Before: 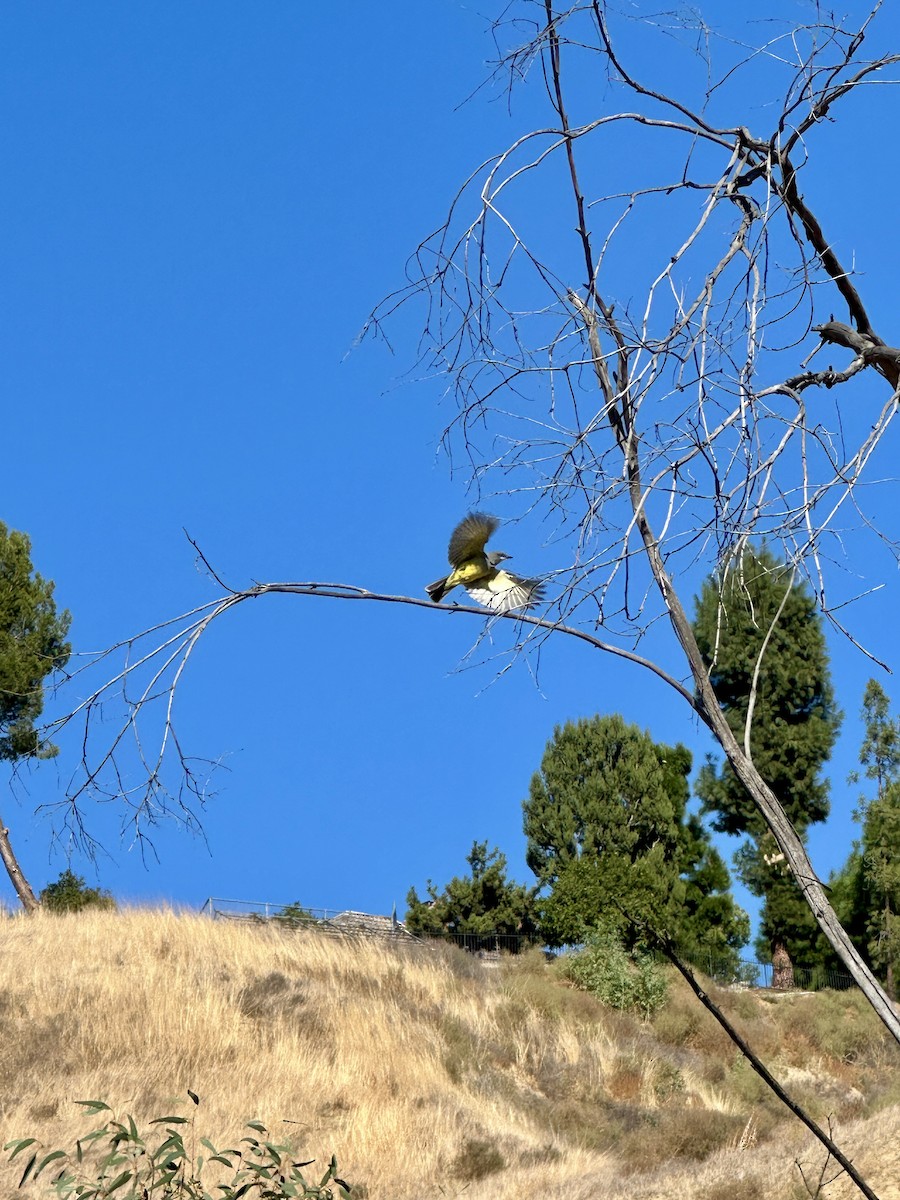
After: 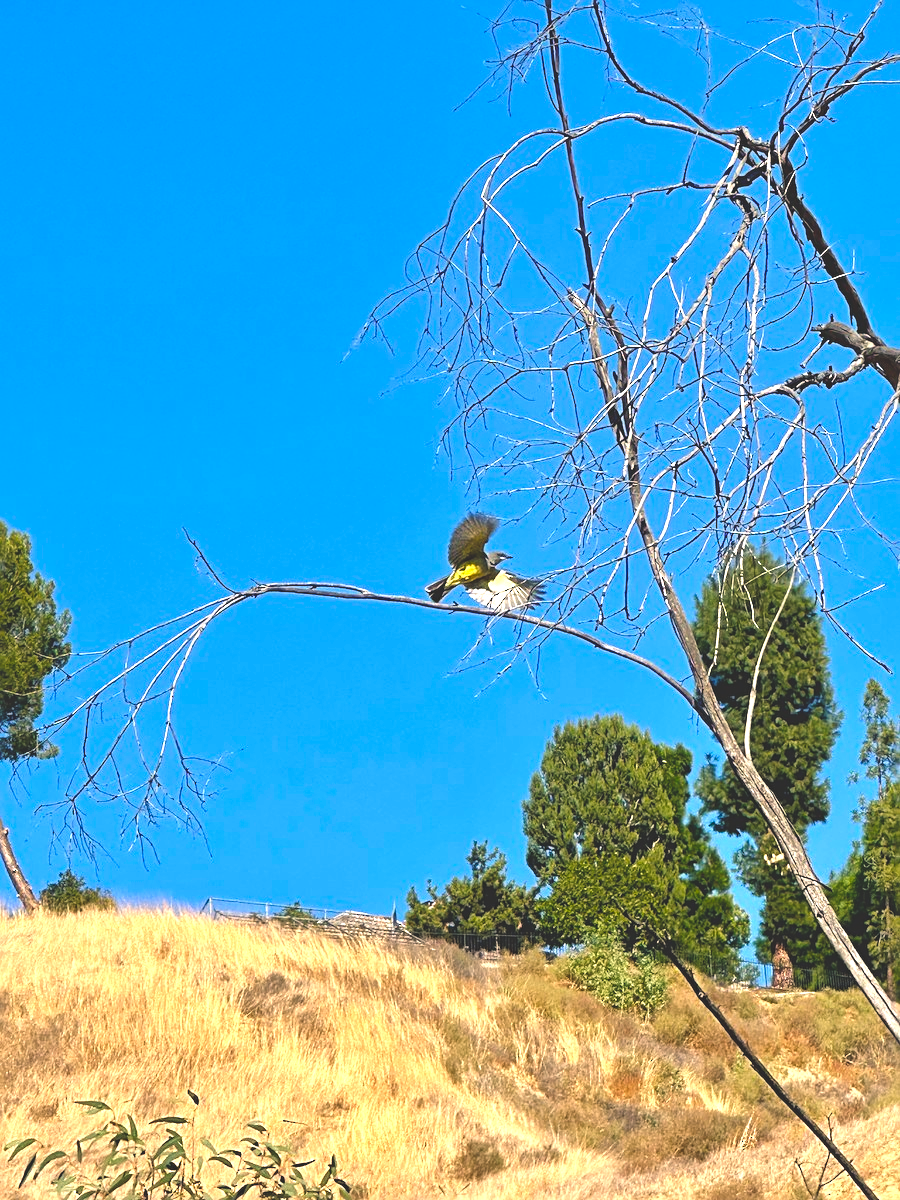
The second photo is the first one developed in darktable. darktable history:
color balance rgb: highlights gain › chroma 3.02%, highlights gain › hue 60.08°, global offset › luminance 1.969%, perceptual saturation grading › global saturation 19.591%
sharpen: on, module defaults
exposure: black level correction -0.005, exposure 0.624 EV, compensate highlight preservation false
